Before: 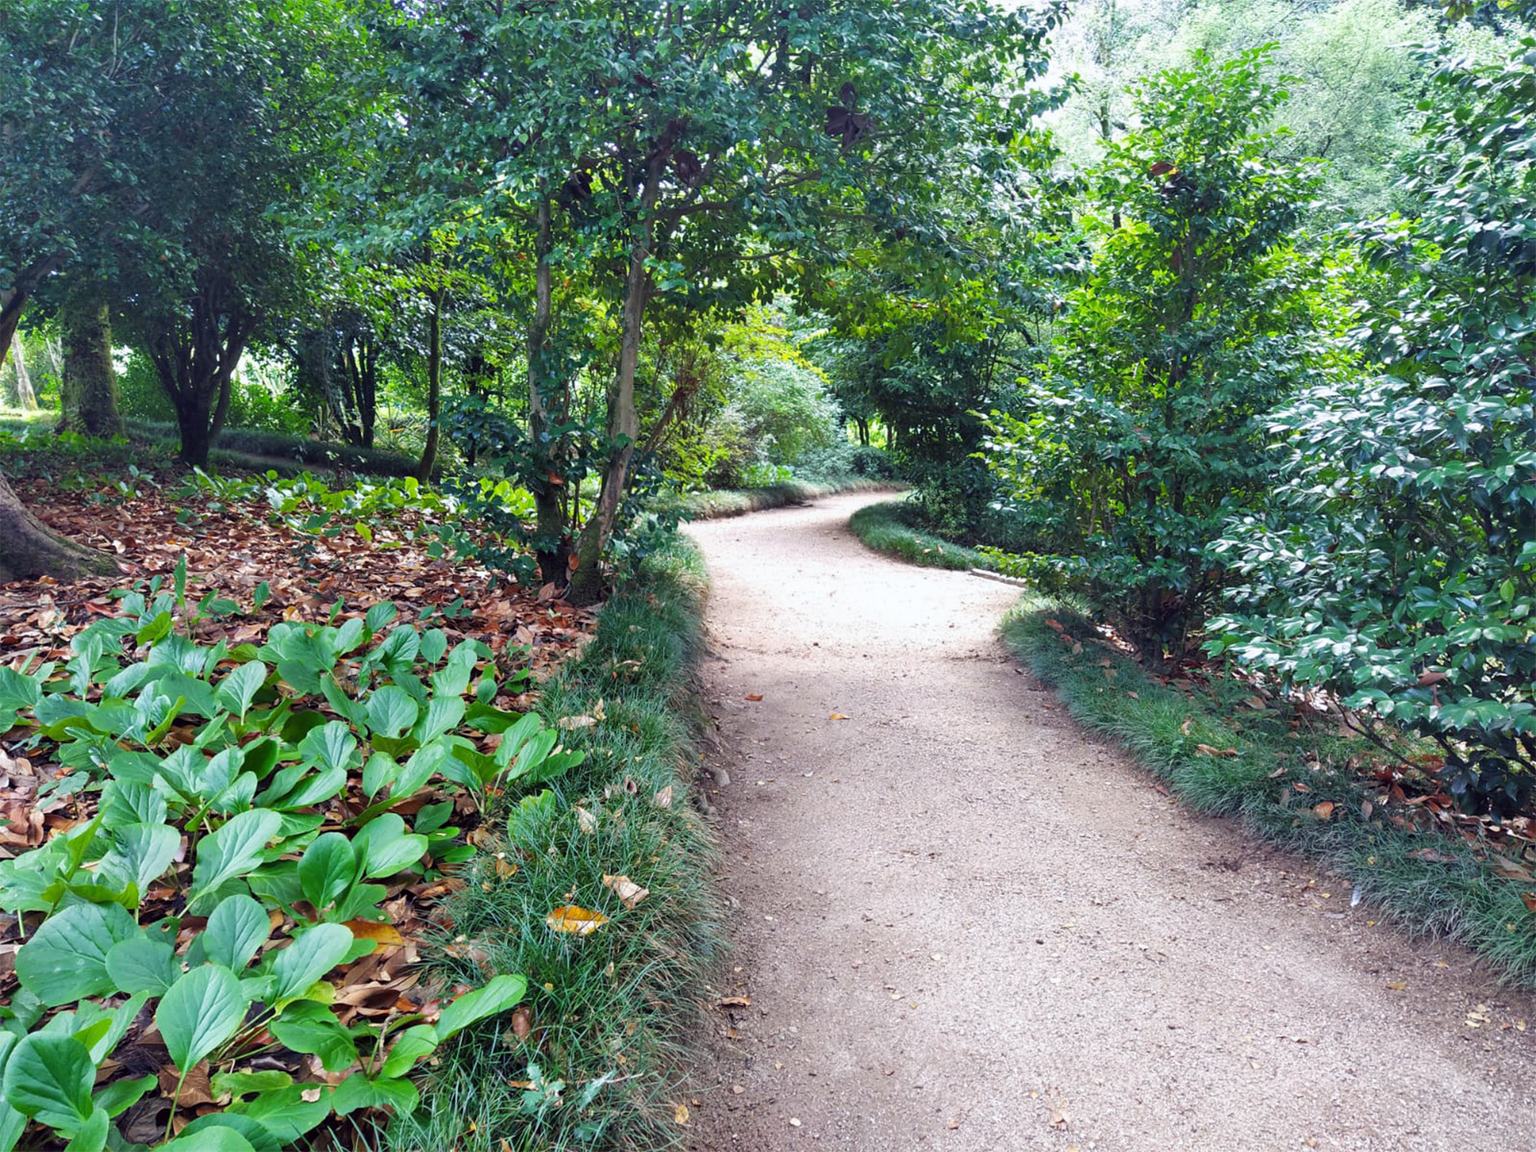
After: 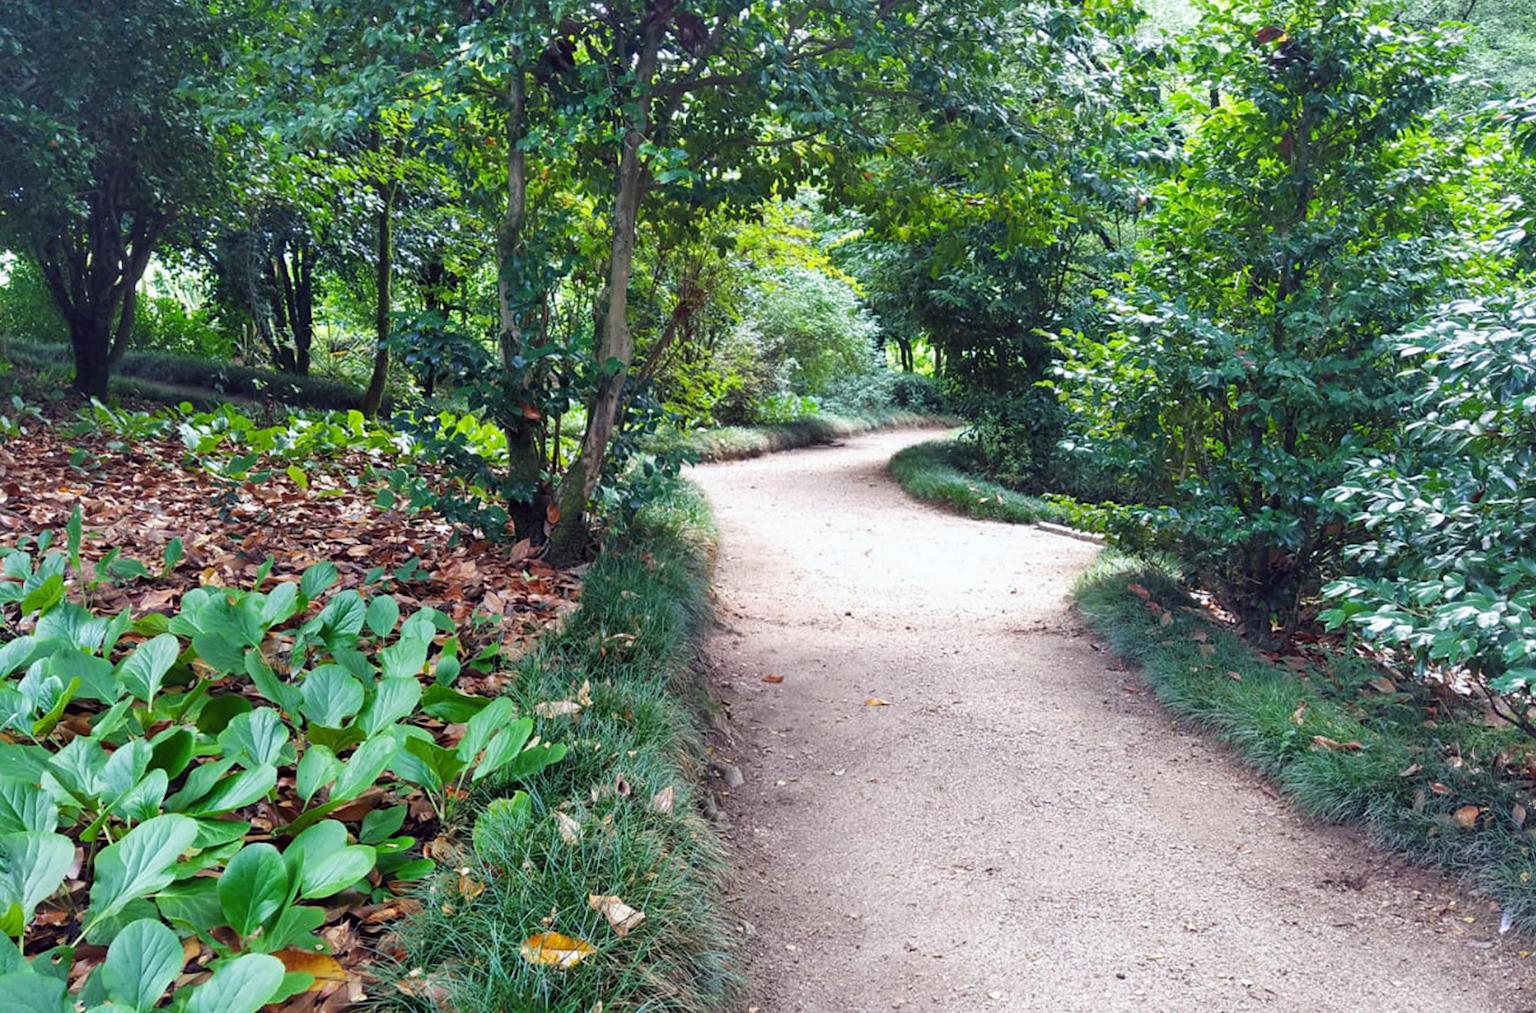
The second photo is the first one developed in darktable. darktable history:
crop: left 7.806%, top 12.21%, right 10.04%, bottom 15.483%
